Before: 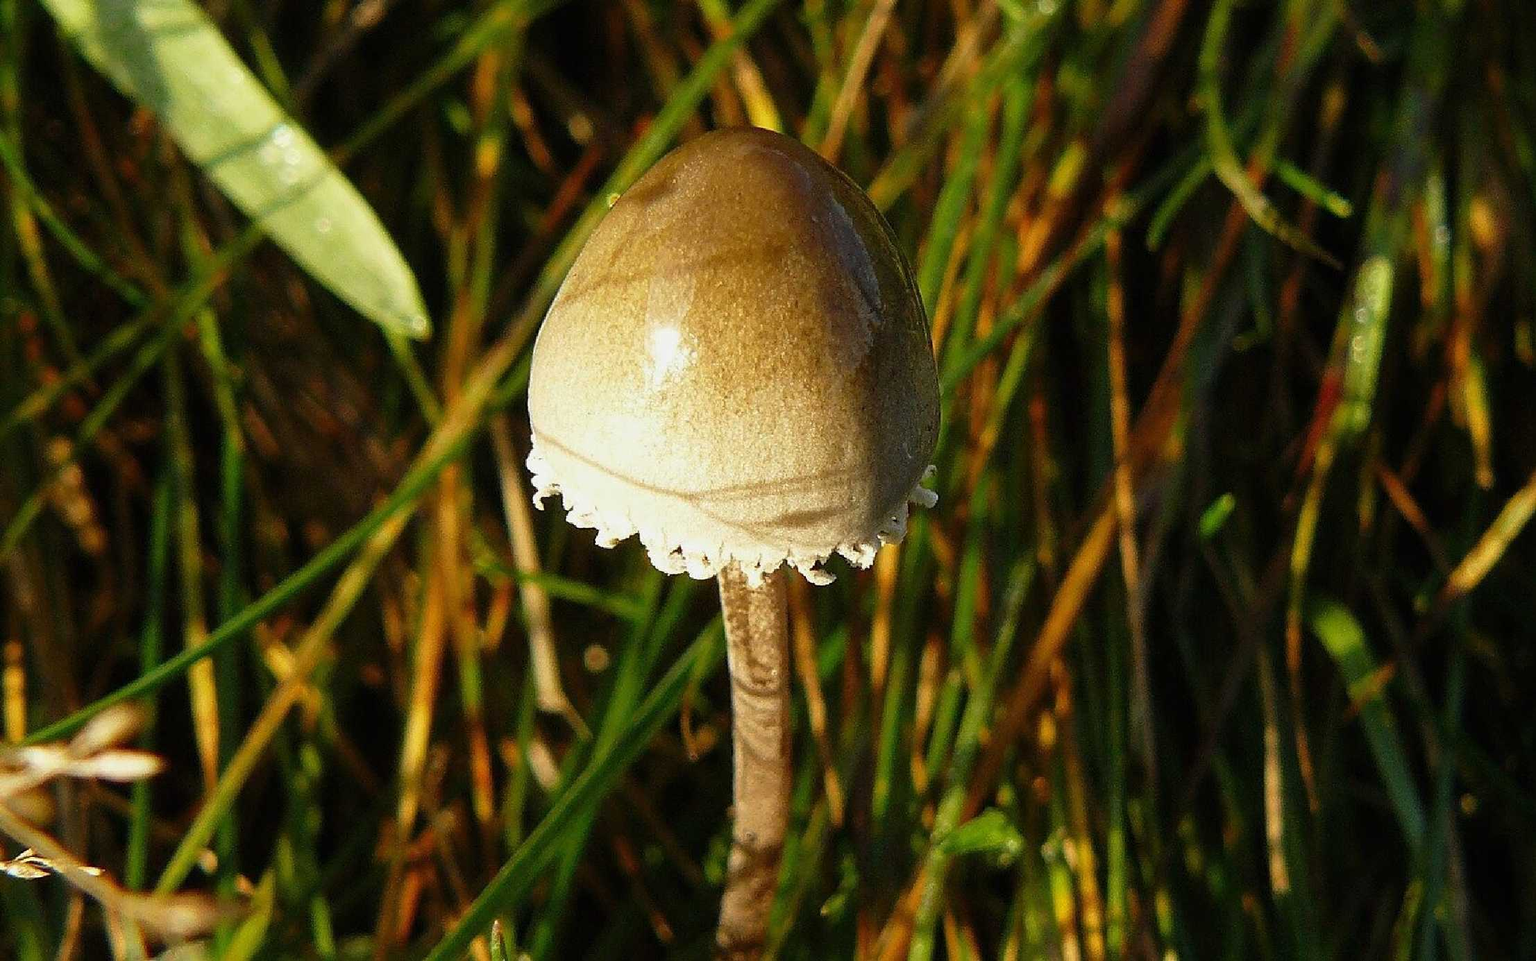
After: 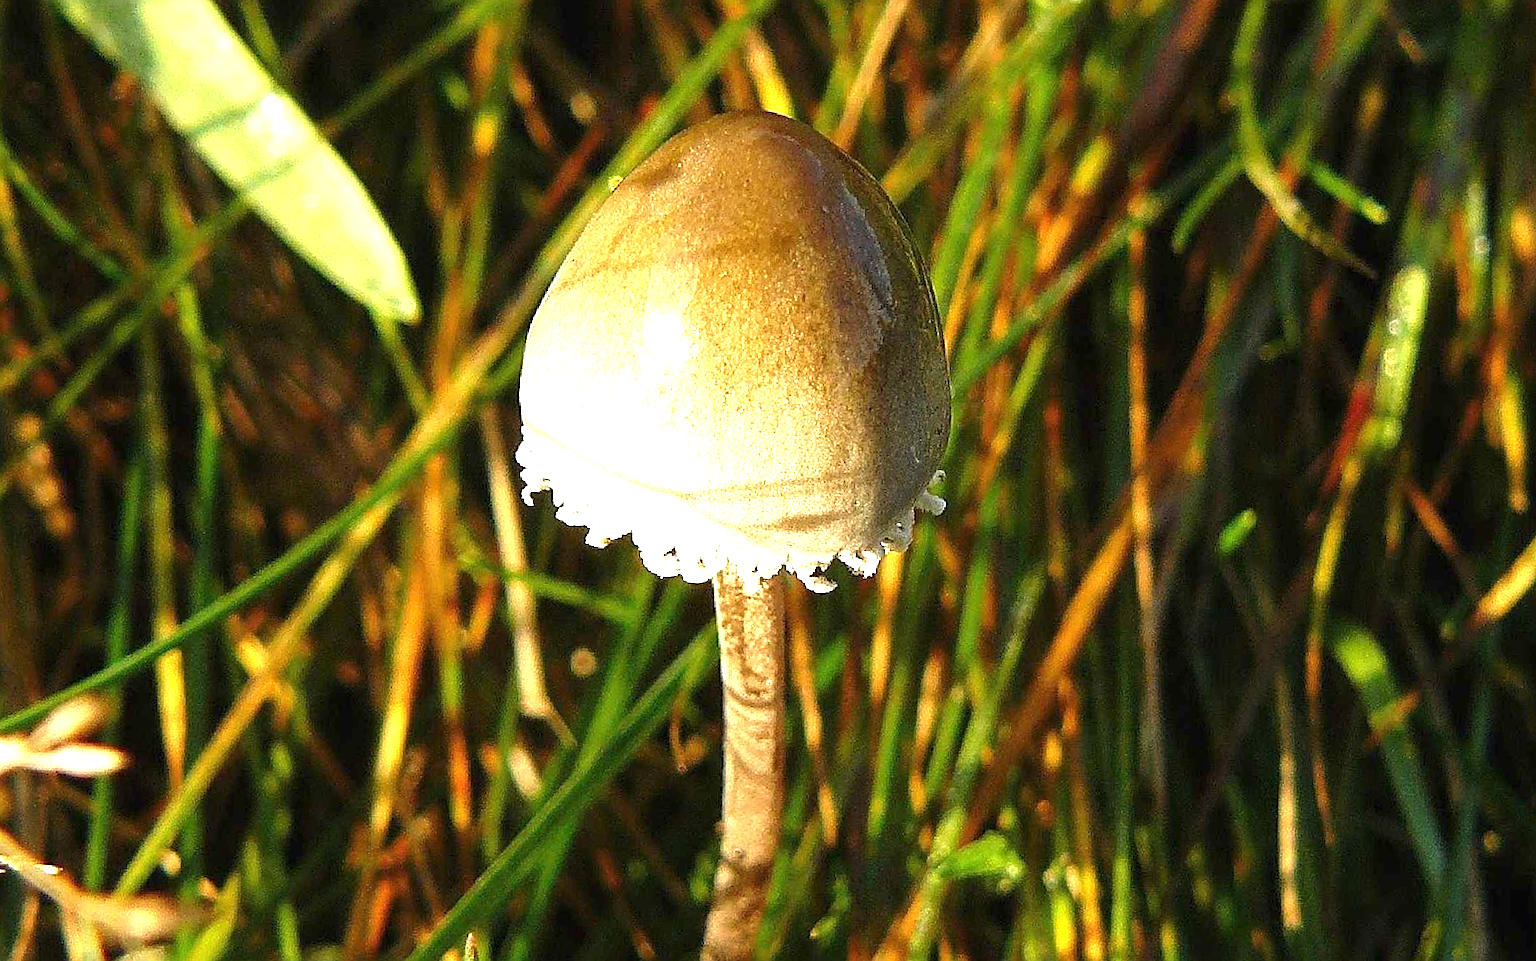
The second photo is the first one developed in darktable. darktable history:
exposure: black level correction 0, exposure 1.2 EV, compensate exposure bias true, compensate highlight preservation false
crop and rotate: angle -1.69°
sharpen: on, module defaults
